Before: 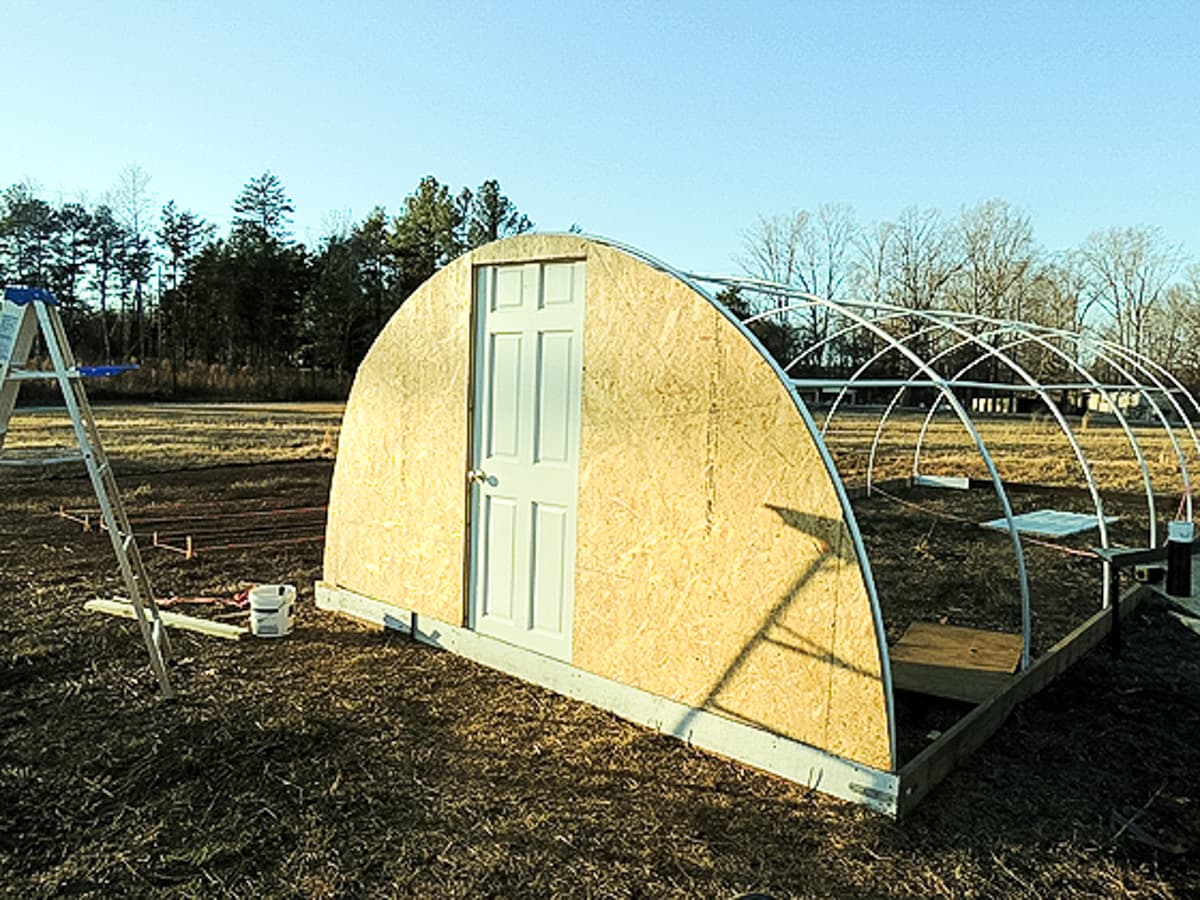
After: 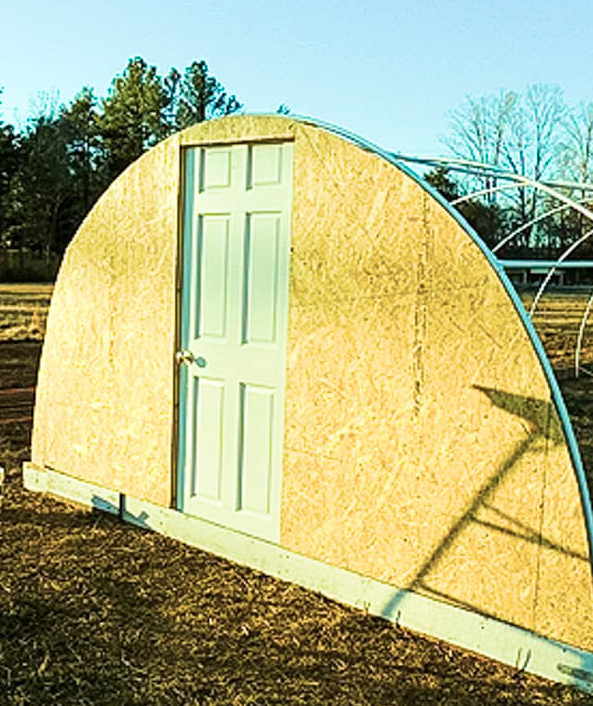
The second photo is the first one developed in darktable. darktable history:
crop and rotate: angle 0.02°, left 24.353%, top 13.219%, right 26.156%, bottom 8.224%
velvia: strength 74%
